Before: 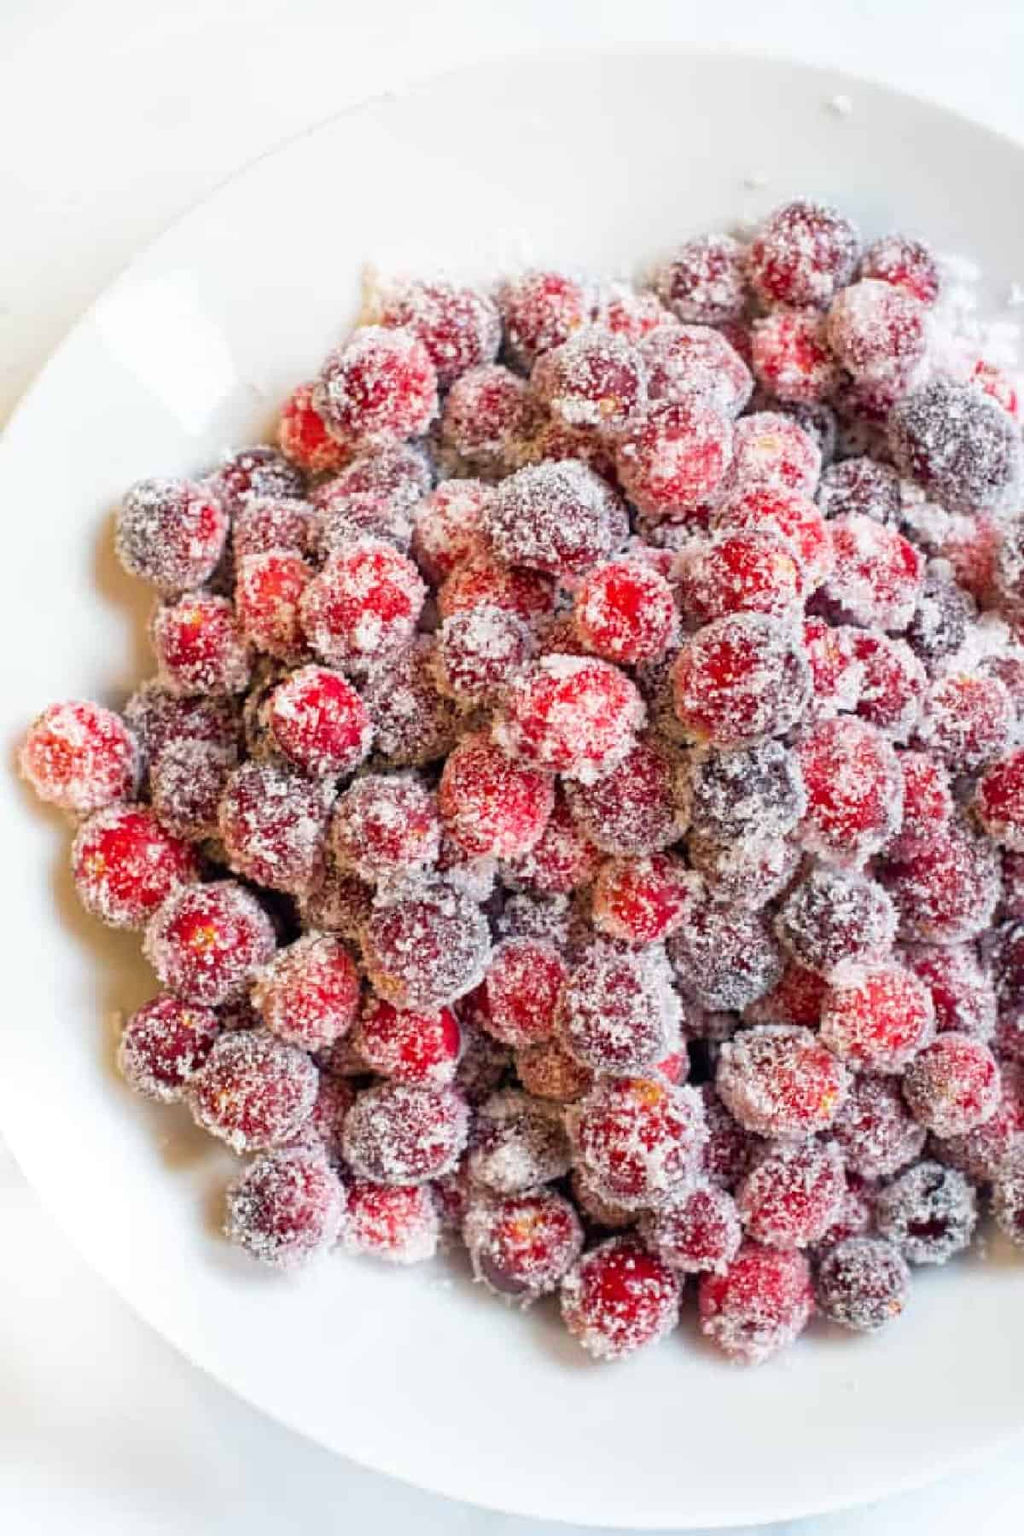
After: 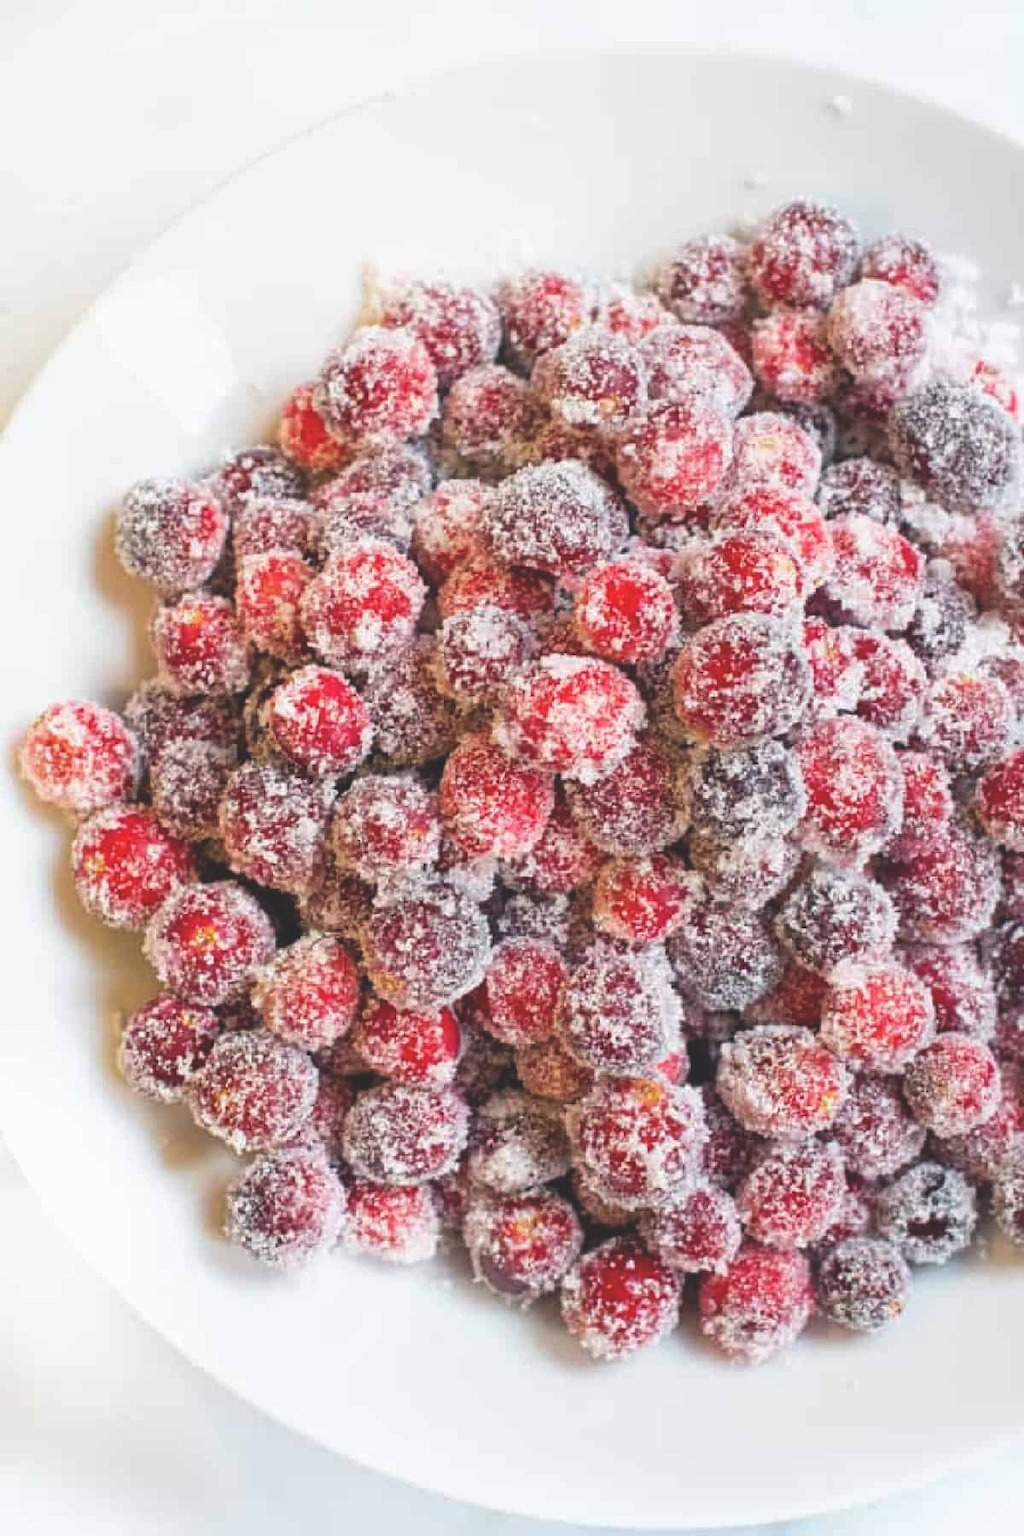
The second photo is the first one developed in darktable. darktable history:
exposure: black level correction -0.022, exposure -0.035 EV, compensate exposure bias true, compensate highlight preservation false
